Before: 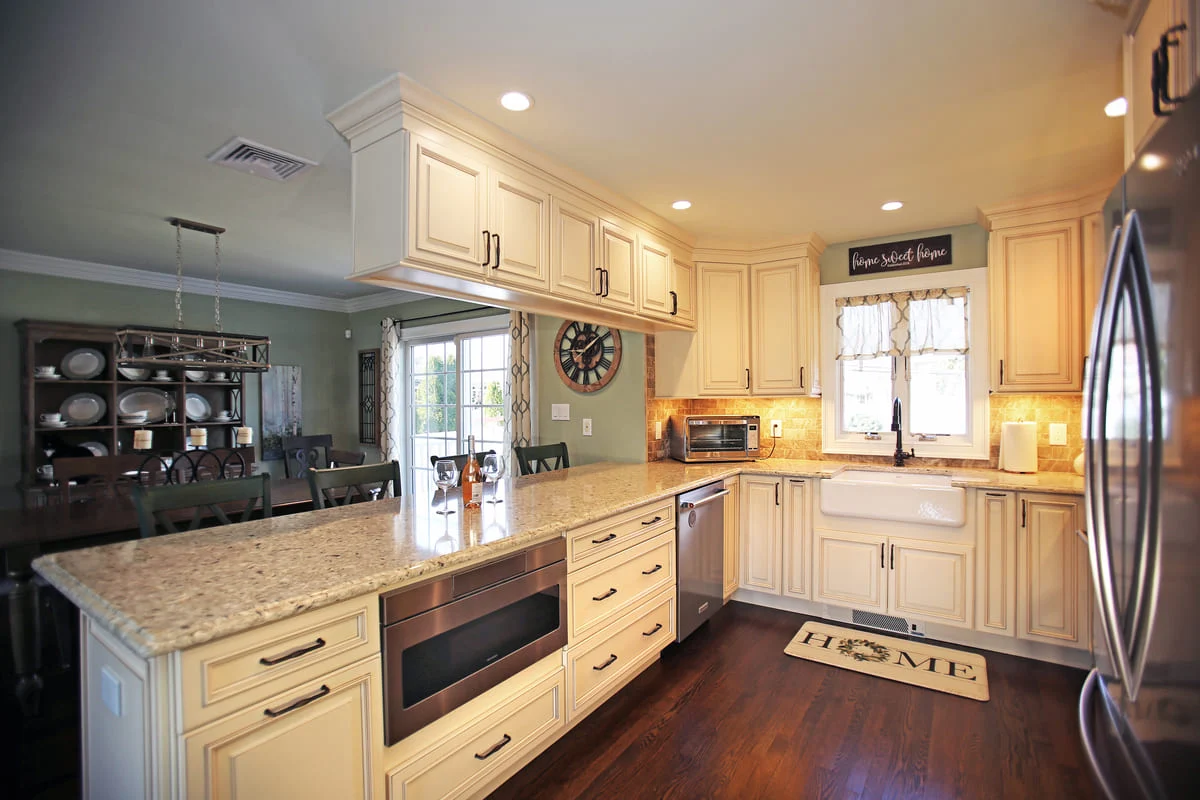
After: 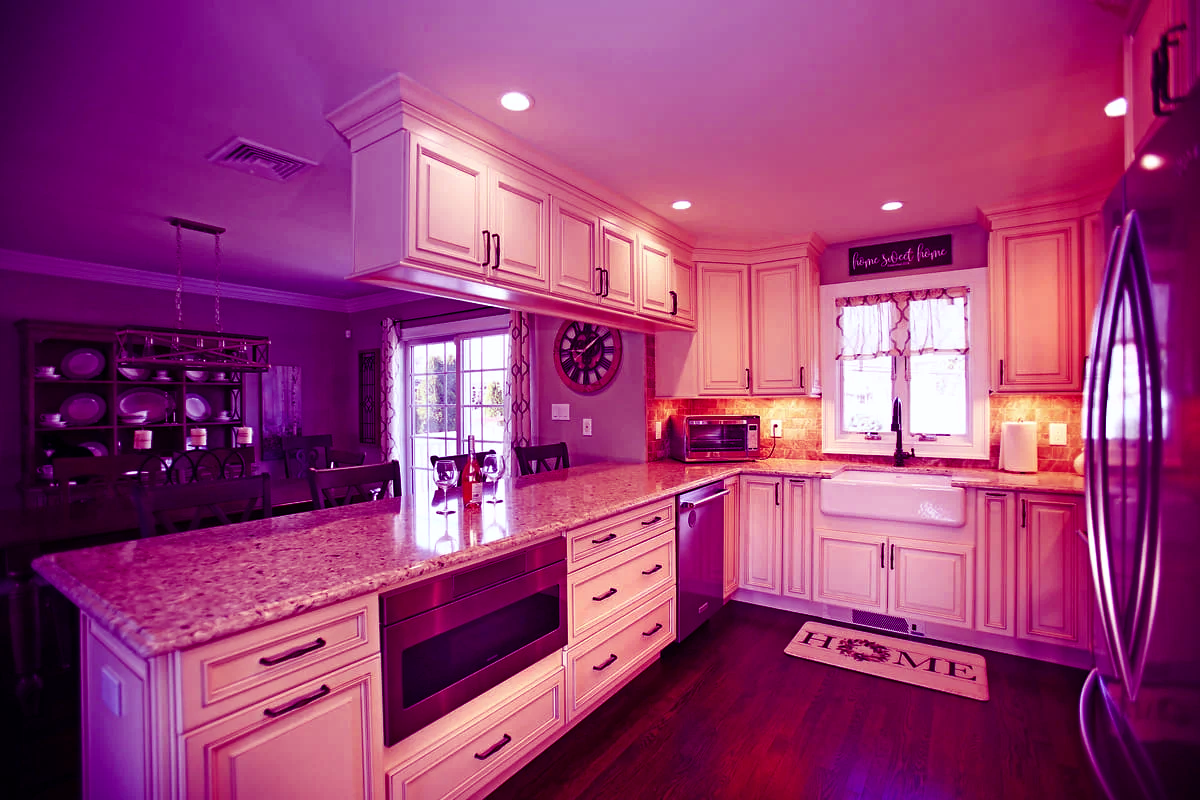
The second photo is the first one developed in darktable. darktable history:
white balance: red 0.988, blue 1.017
color balance: mode lift, gamma, gain (sRGB), lift [1, 1, 0.101, 1]
shadows and highlights: shadows 0, highlights 40
